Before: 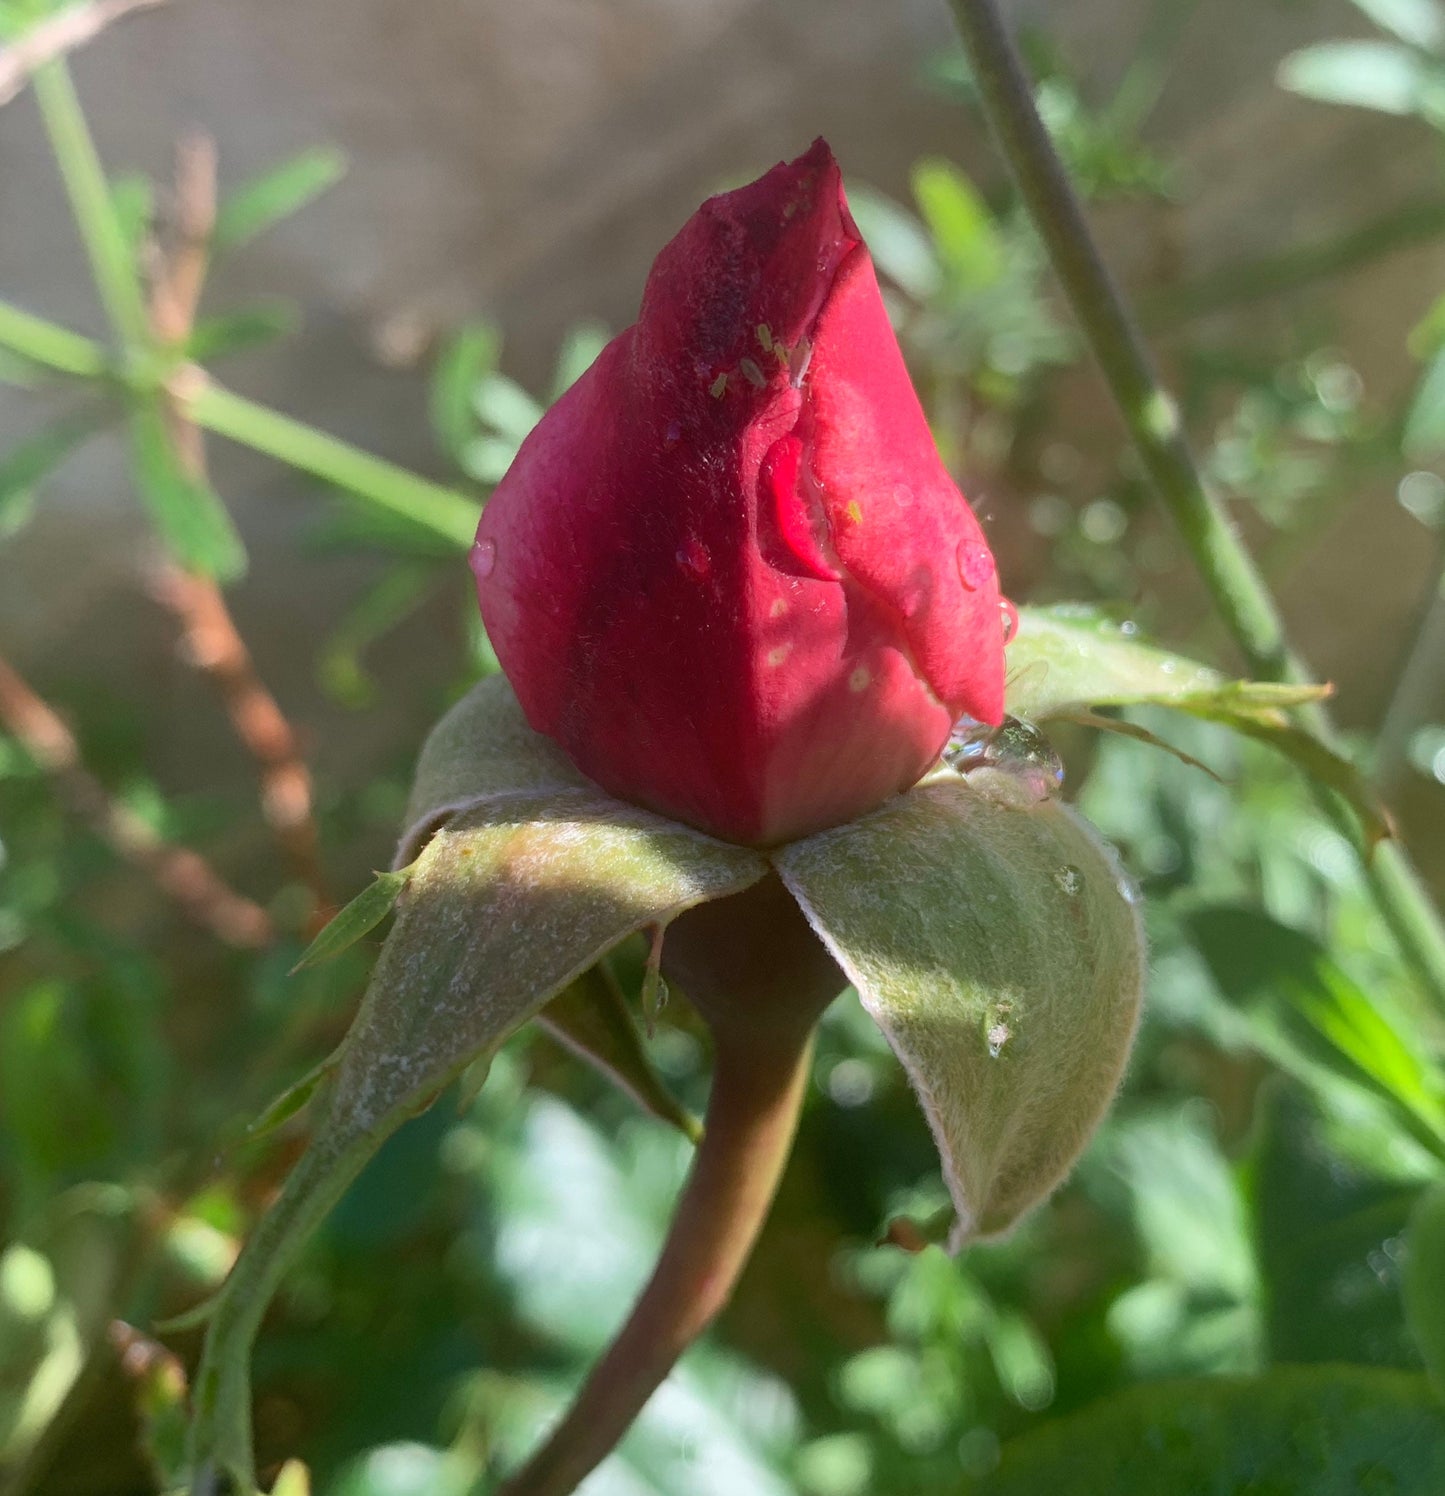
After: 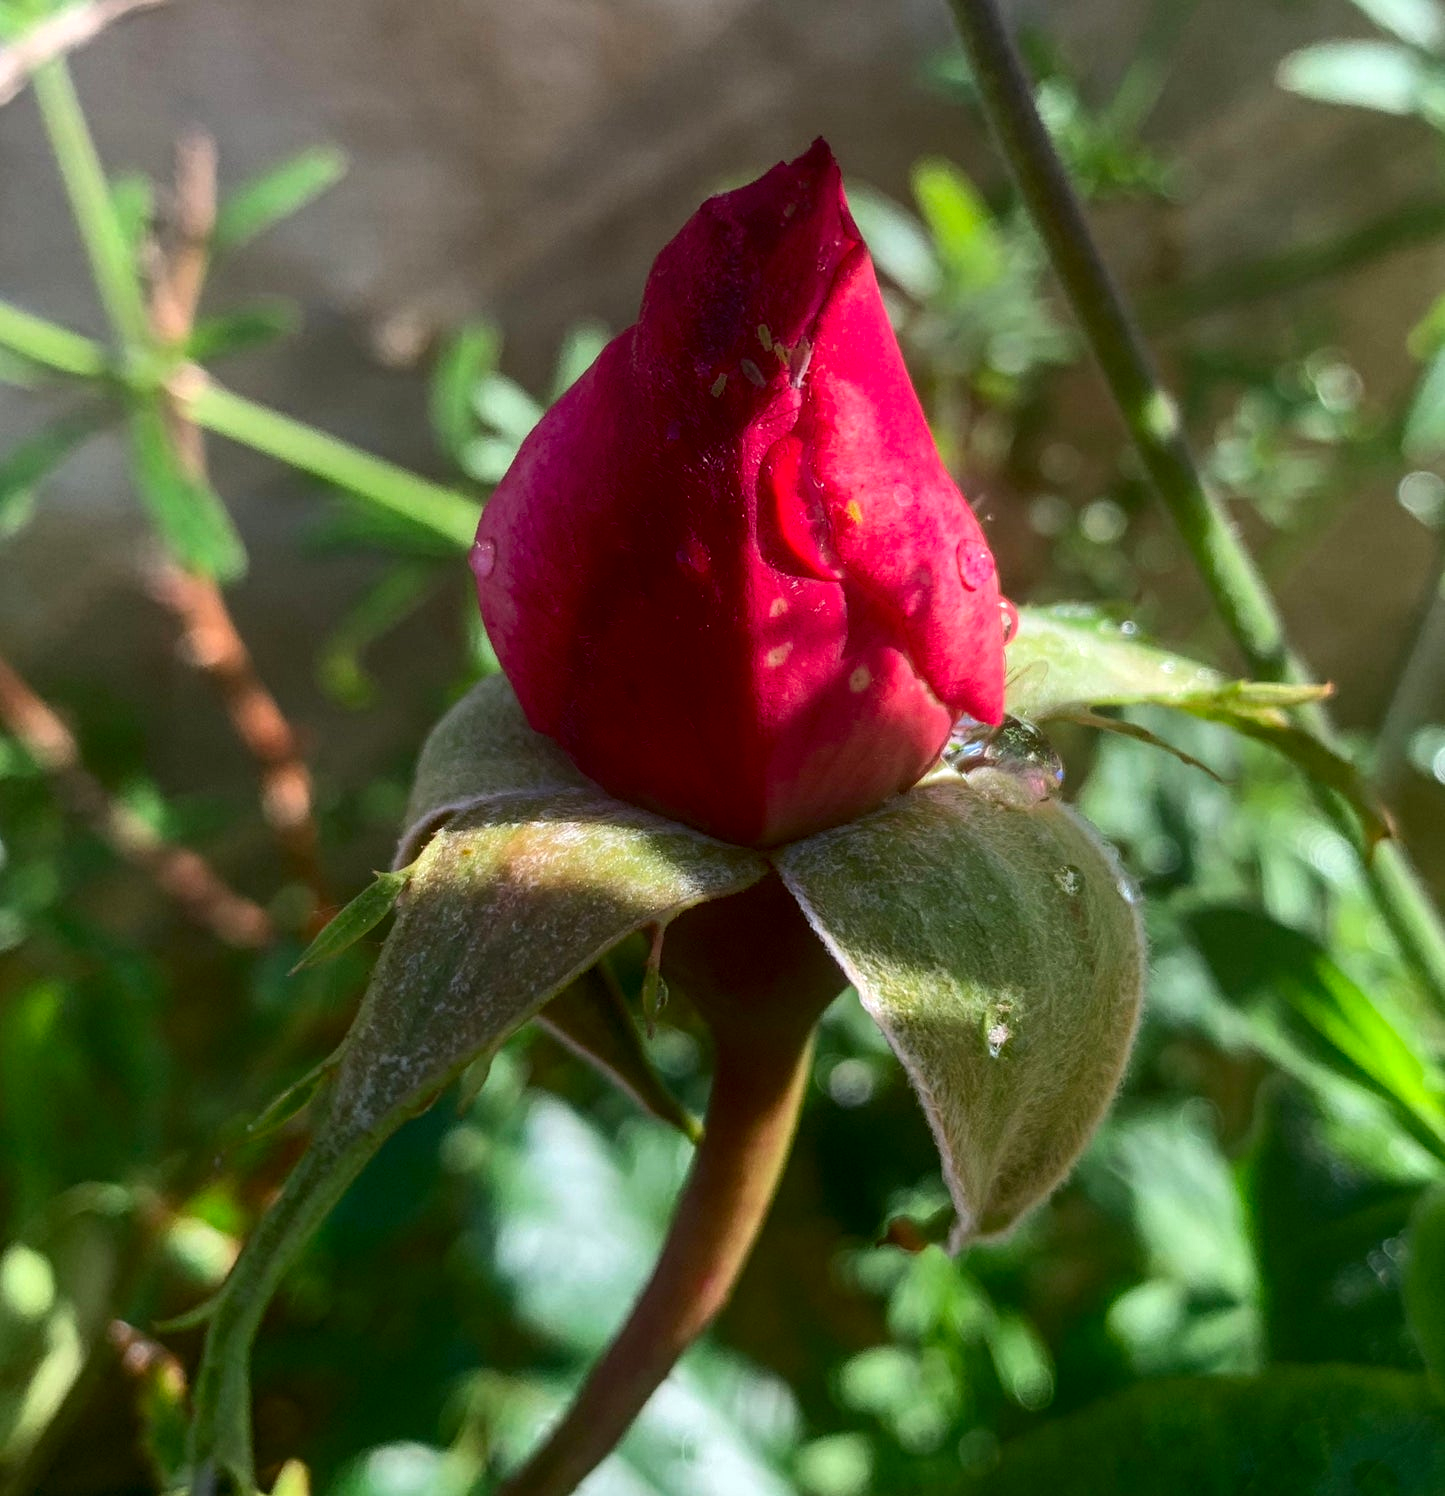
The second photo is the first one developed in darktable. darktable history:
contrast brightness saturation: contrast 0.12, brightness -0.12, saturation 0.2
local contrast: detail 130%
